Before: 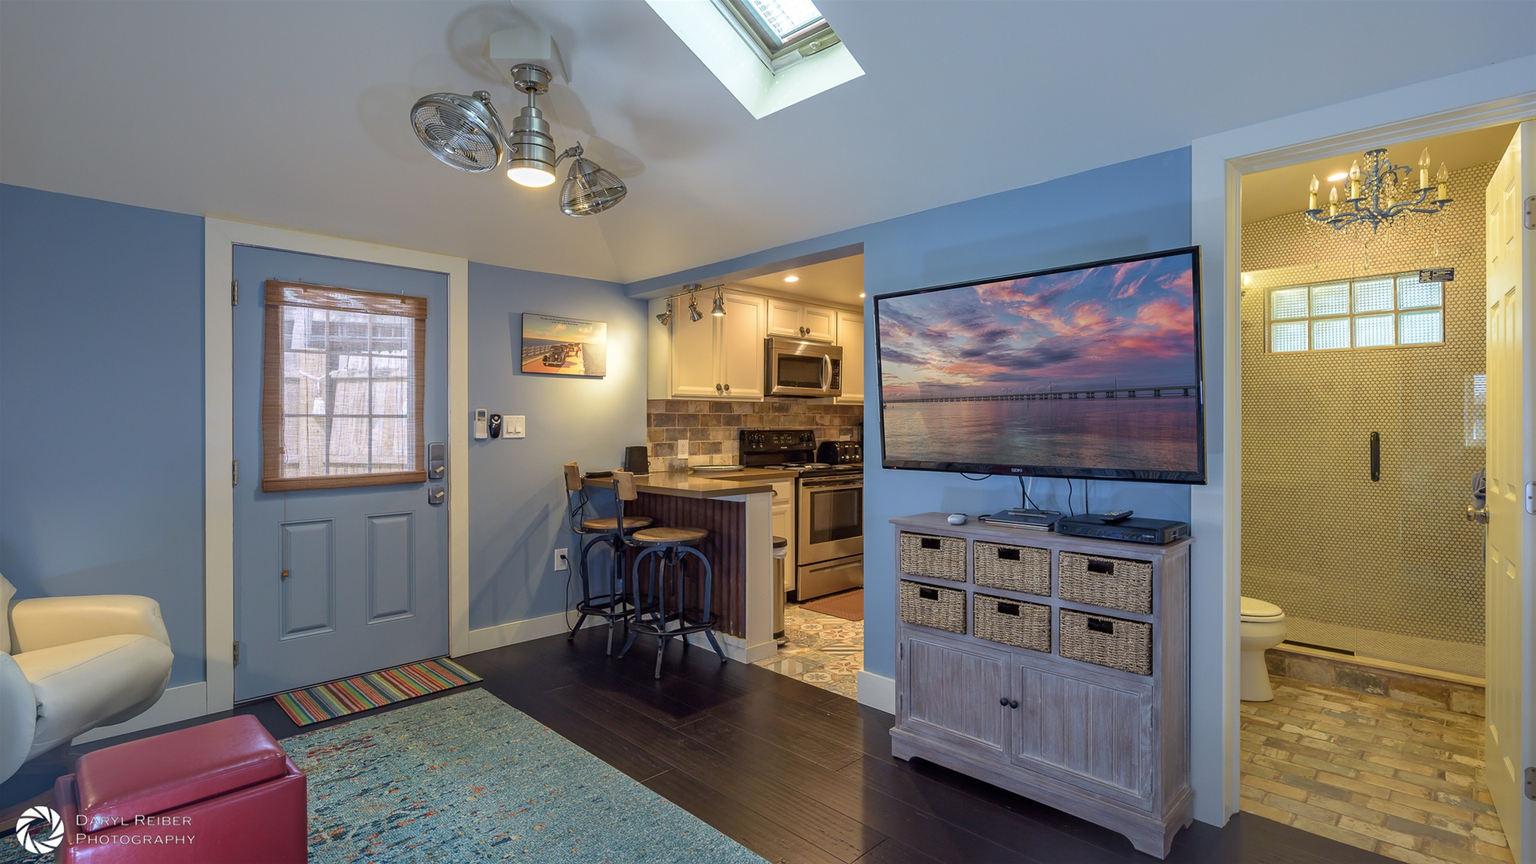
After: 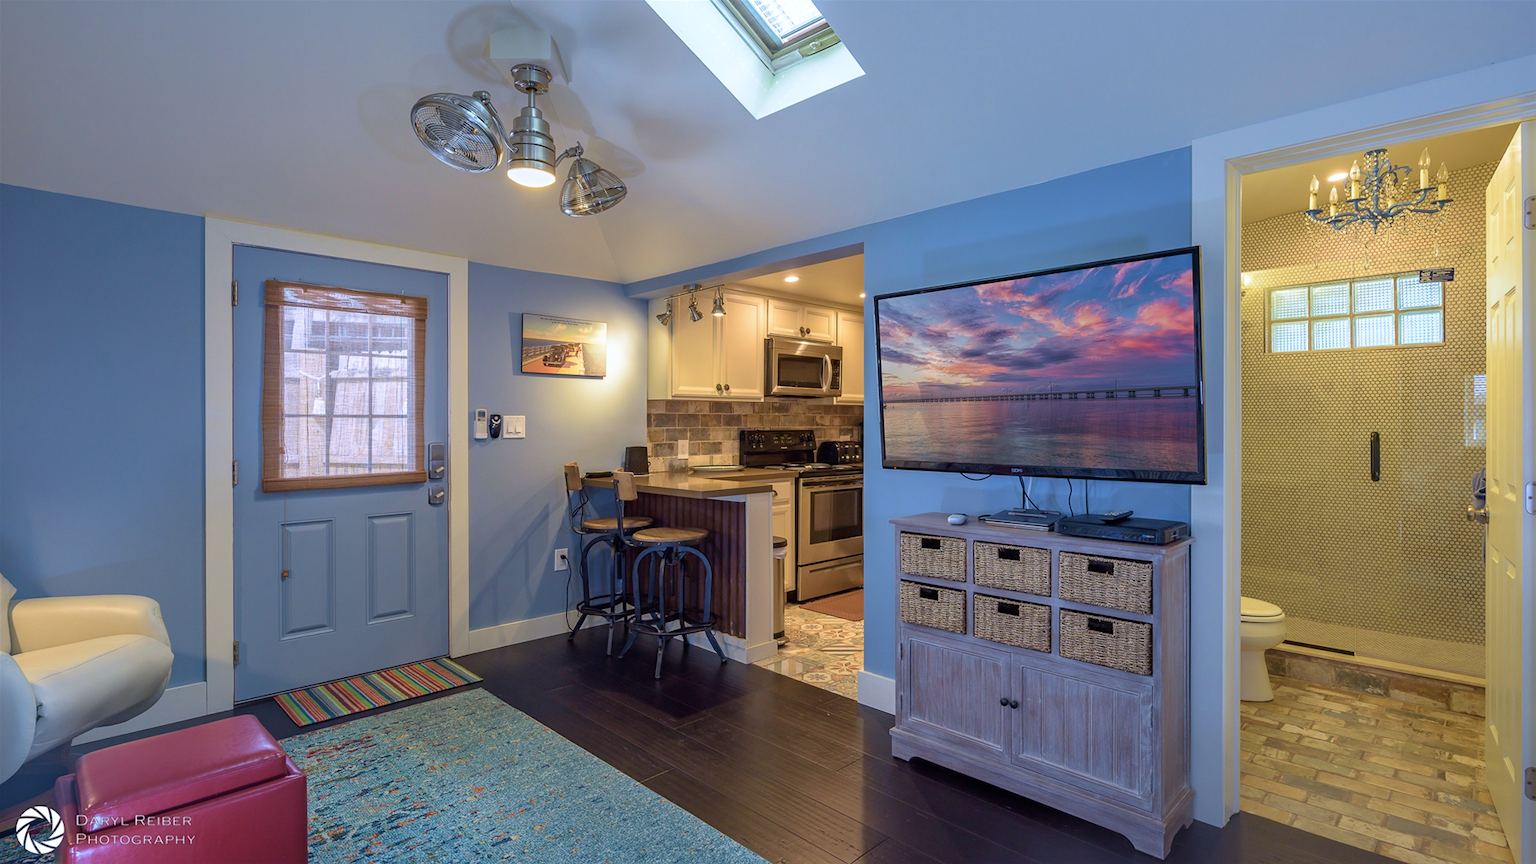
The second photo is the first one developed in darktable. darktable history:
velvia: on, module defaults
color calibration: illuminant as shot in camera, x 0.358, y 0.373, temperature 4628.91 K
